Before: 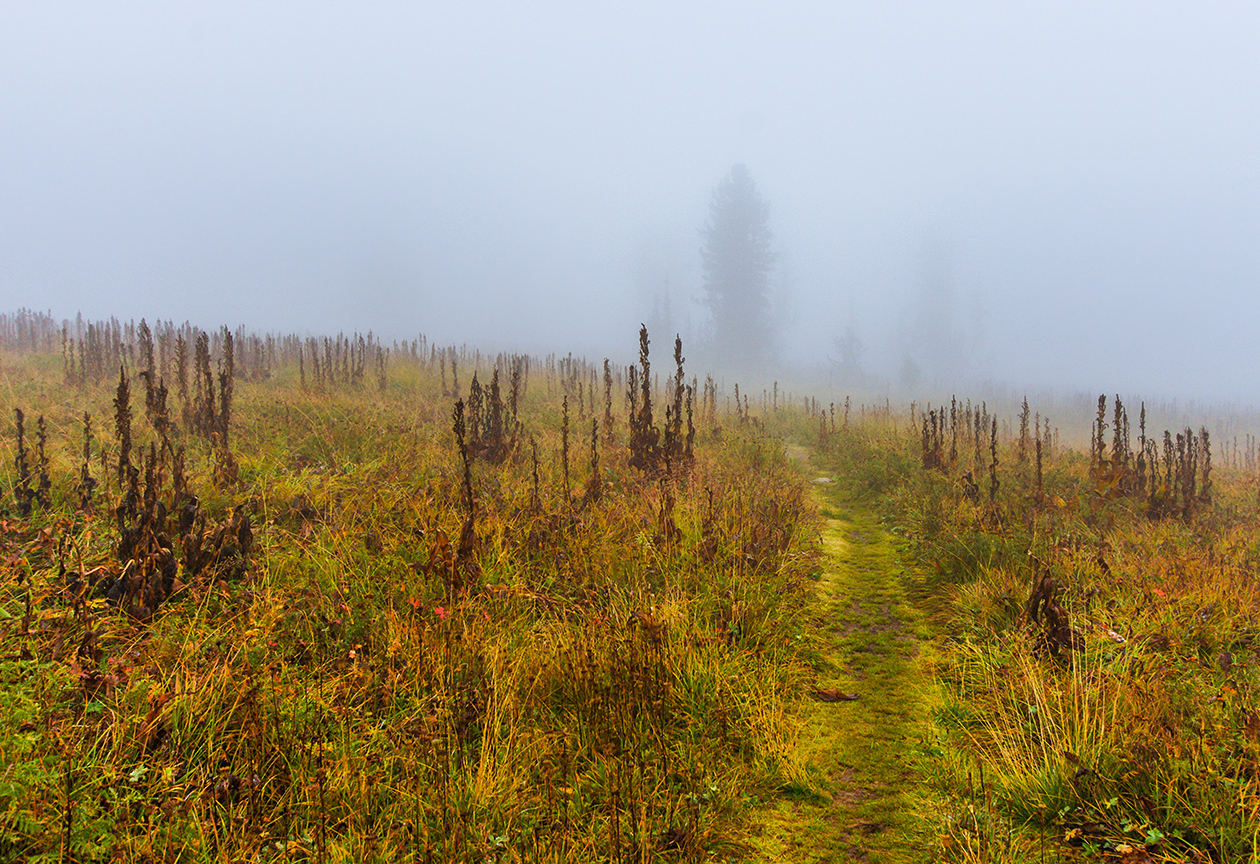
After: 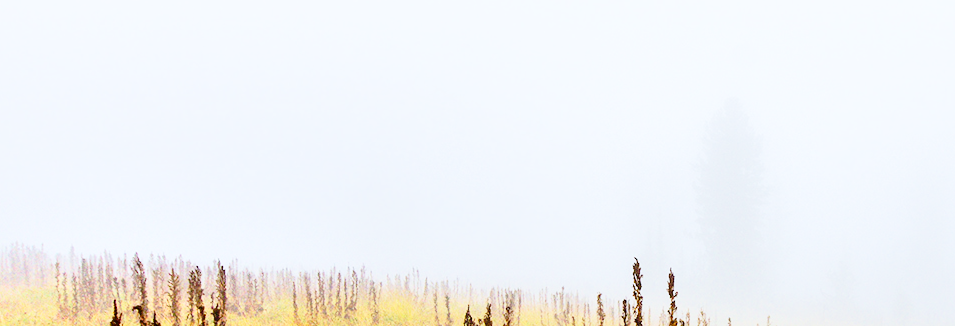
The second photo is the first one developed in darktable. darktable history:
local contrast: mode bilateral grid, contrast 51, coarseness 50, detail 150%, midtone range 0.2
tone equalizer: -7 EV 0.147 EV, -6 EV 0.618 EV, -5 EV 1.19 EV, -4 EV 1.35 EV, -3 EV 1.14 EV, -2 EV 0.6 EV, -1 EV 0.159 EV, edges refinement/feathering 500, mask exposure compensation -1.57 EV, preserve details no
exposure: black level correction 0.018, exposure -0.009 EV, compensate highlight preservation false
base curve: curves: ch0 [(0, 0) (0.028, 0.03) (0.121, 0.232) (0.46, 0.748) (0.859, 0.968) (1, 1)], preserve colors none
crop: left 0.561%, top 7.651%, right 23.616%, bottom 54.52%
